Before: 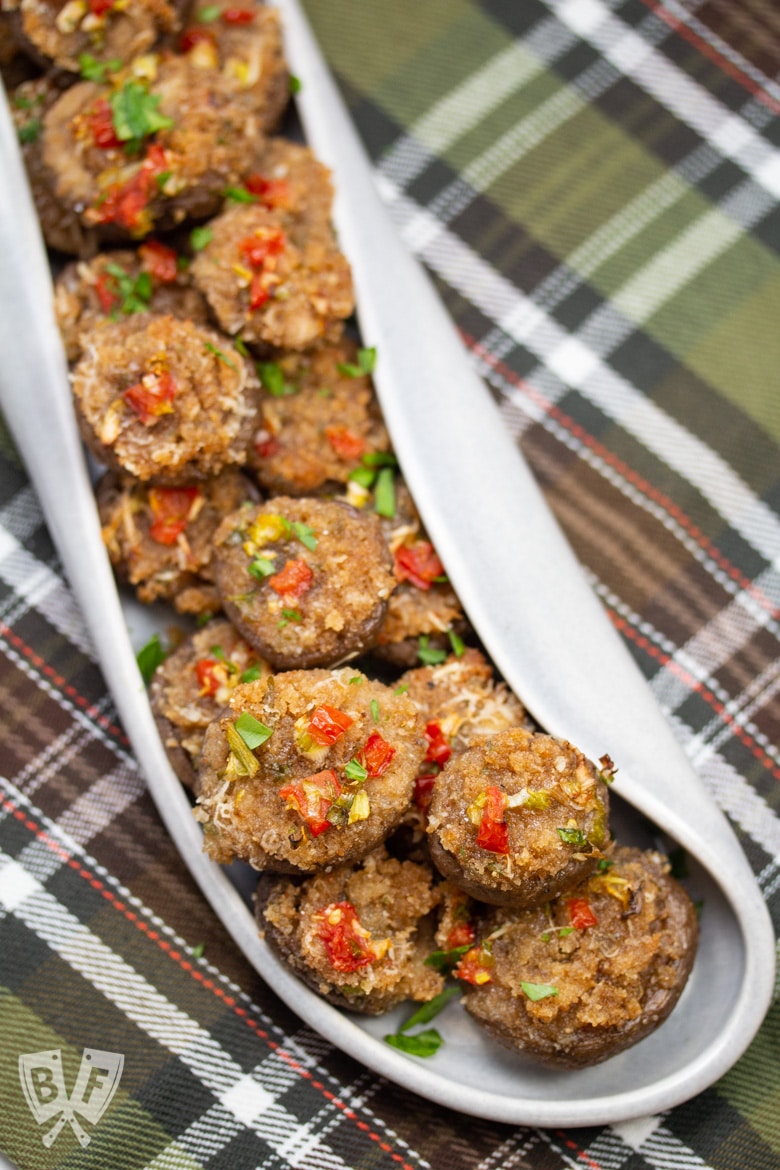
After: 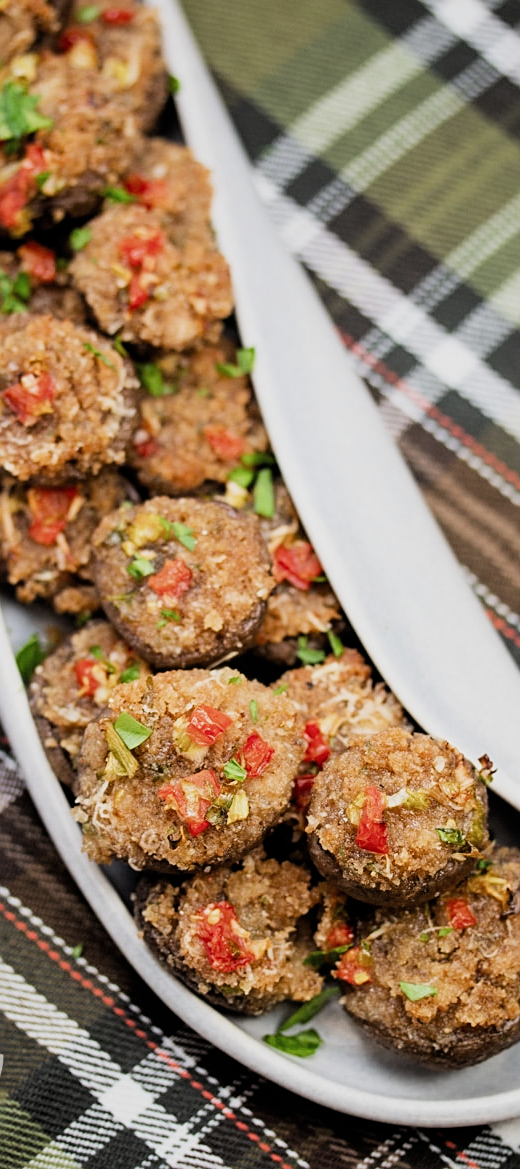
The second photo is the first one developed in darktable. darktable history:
sharpen: radius 2.189, amount 0.384, threshold 0.133
crop and rotate: left 15.523%, right 17.711%
filmic rgb: black relative exposure -7.65 EV, white relative exposure 4.56 EV, threshold 2.99 EV, hardness 3.61, contrast 1.243, add noise in highlights 0.002, color science v3 (2019), use custom middle-gray values true, contrast in highlights soft, enable highlight reconstruction true
